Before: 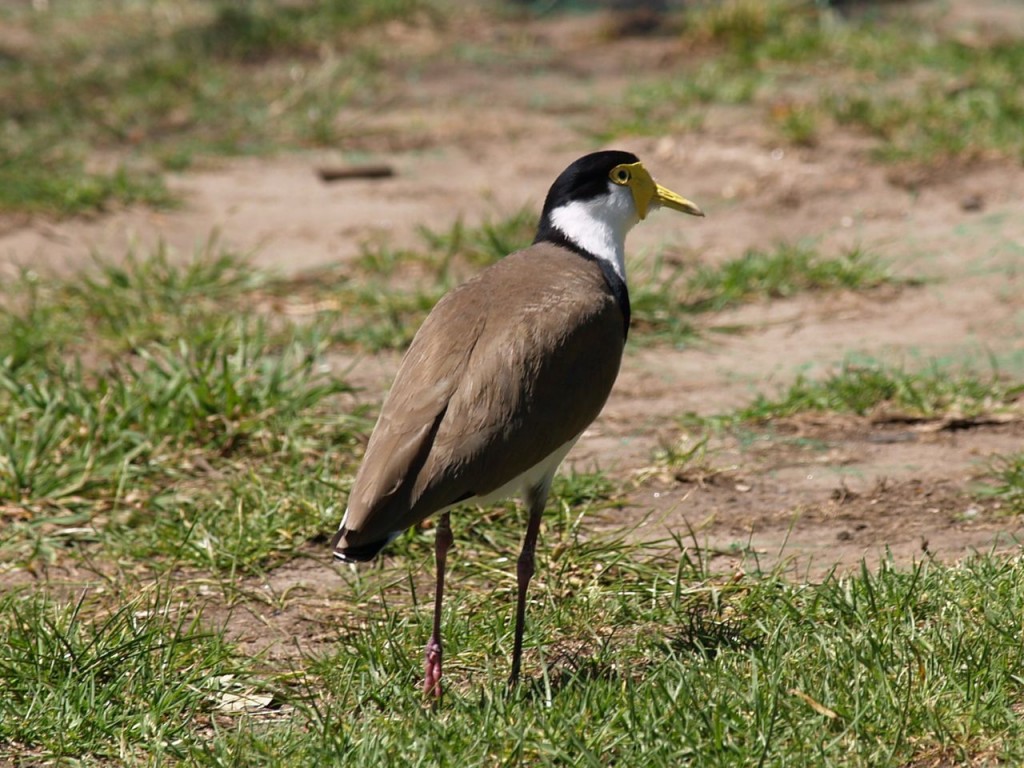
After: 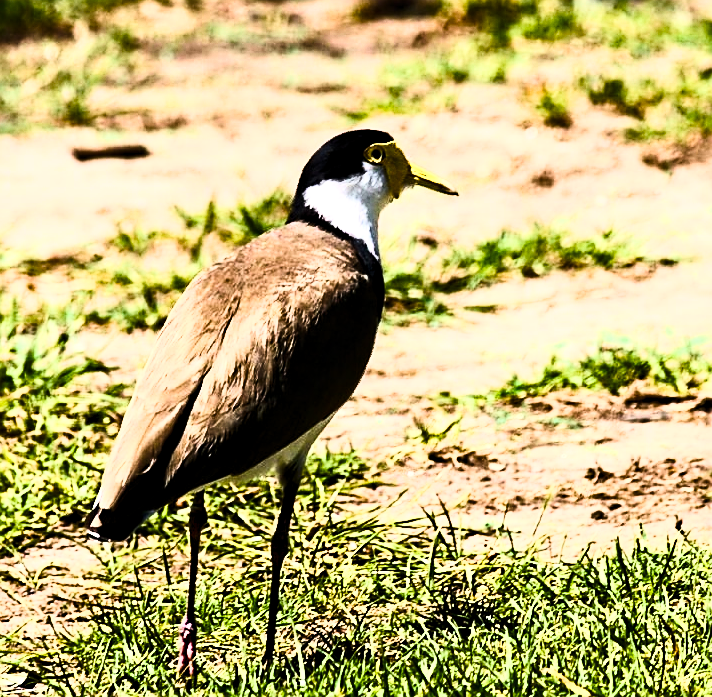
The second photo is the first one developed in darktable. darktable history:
sharpen: on, module defaults
velvia: strength 51%, mid-tones bias 0.51
crop and rotate: left 24.034%, top 2.838%, right 6.406%, bottom 6.299%
exposure: exposure -0.072 EV, compensate highlight preservation false
contrast brightness saturation: contrast 0.62, brightness 0.34, saturation 0.14
contrast equalizer: y [[0.586, 0.584, 0.576, 0.565, 0.552, 0.539], [0.5 ×6], [0.97, 0.959, 0.919, 0.859, 0.789, 0.717], [0 ×6], [0 ×6]]
tone curve: curves: ch0 [(0.021, 0) (0.104, 0.052) (0.496, 0.526) (0.737, 0.783) (1, 1)], color space Lab, linked channels, preserve colors none
tone equalizer: -8 EV -0.75 EV, -7 EV -0.7 EV, -6 EV -0.6 EV, -5 EV -0.4 EV, -3 EV 0.4 EV, -2 EV 0.6 EV, -1 EV 0.7 EV, +0 EV 0.75 EV, edges refinement/feathering 500, mask exposure compensation -1.57 EV, preserve details no
